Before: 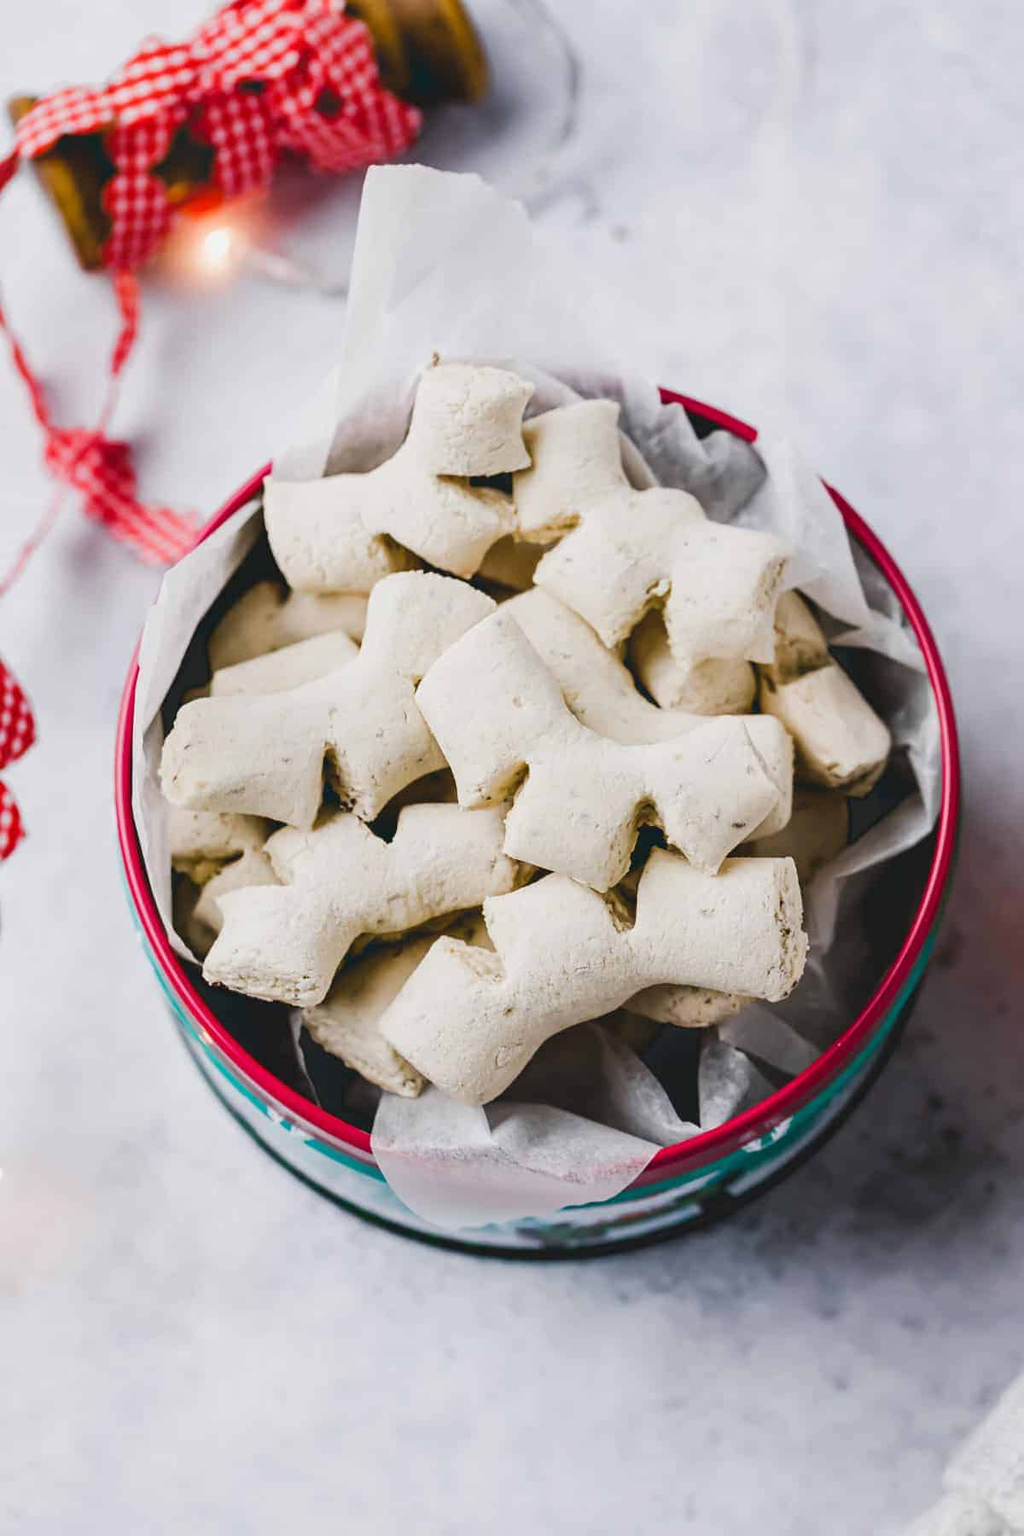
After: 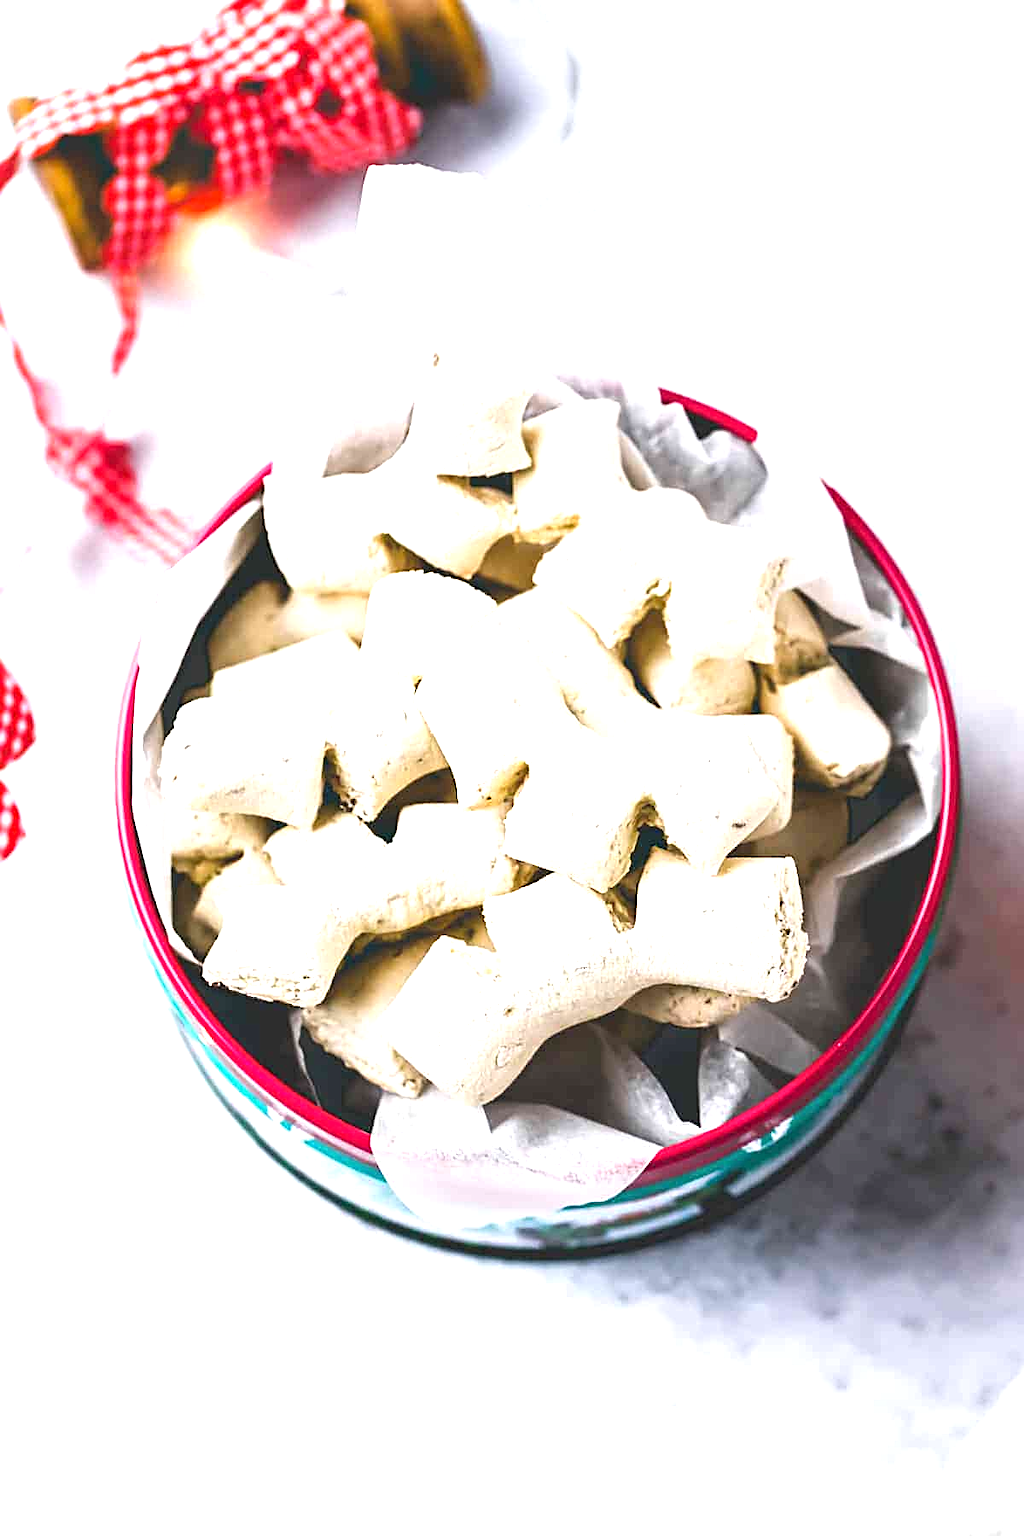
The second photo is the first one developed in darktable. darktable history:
exposure: exposure 1.2 EV, compensate highlight preservation false
sharpen: on, module defaults
